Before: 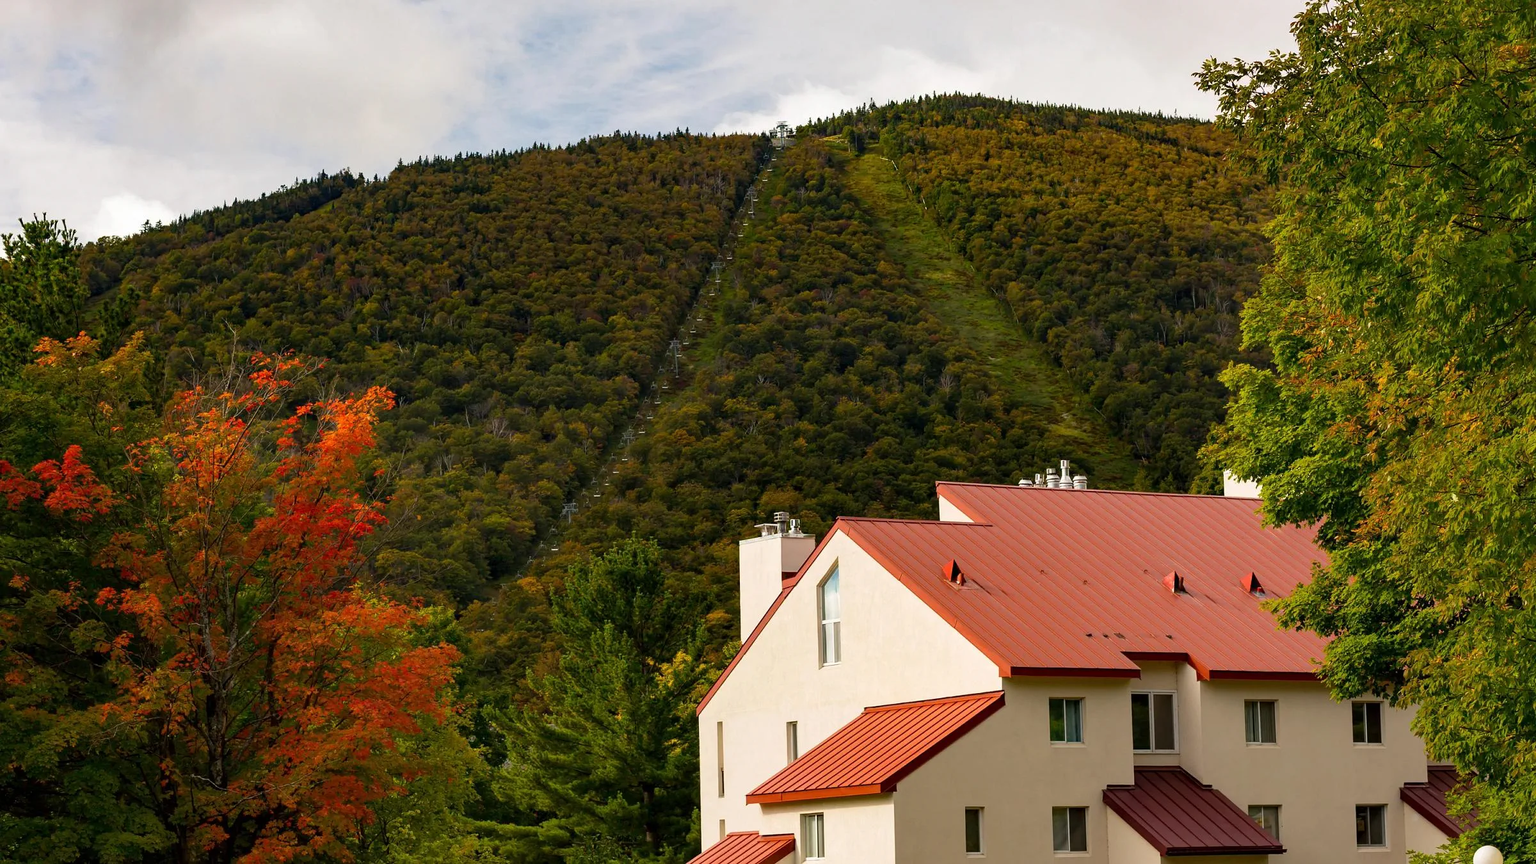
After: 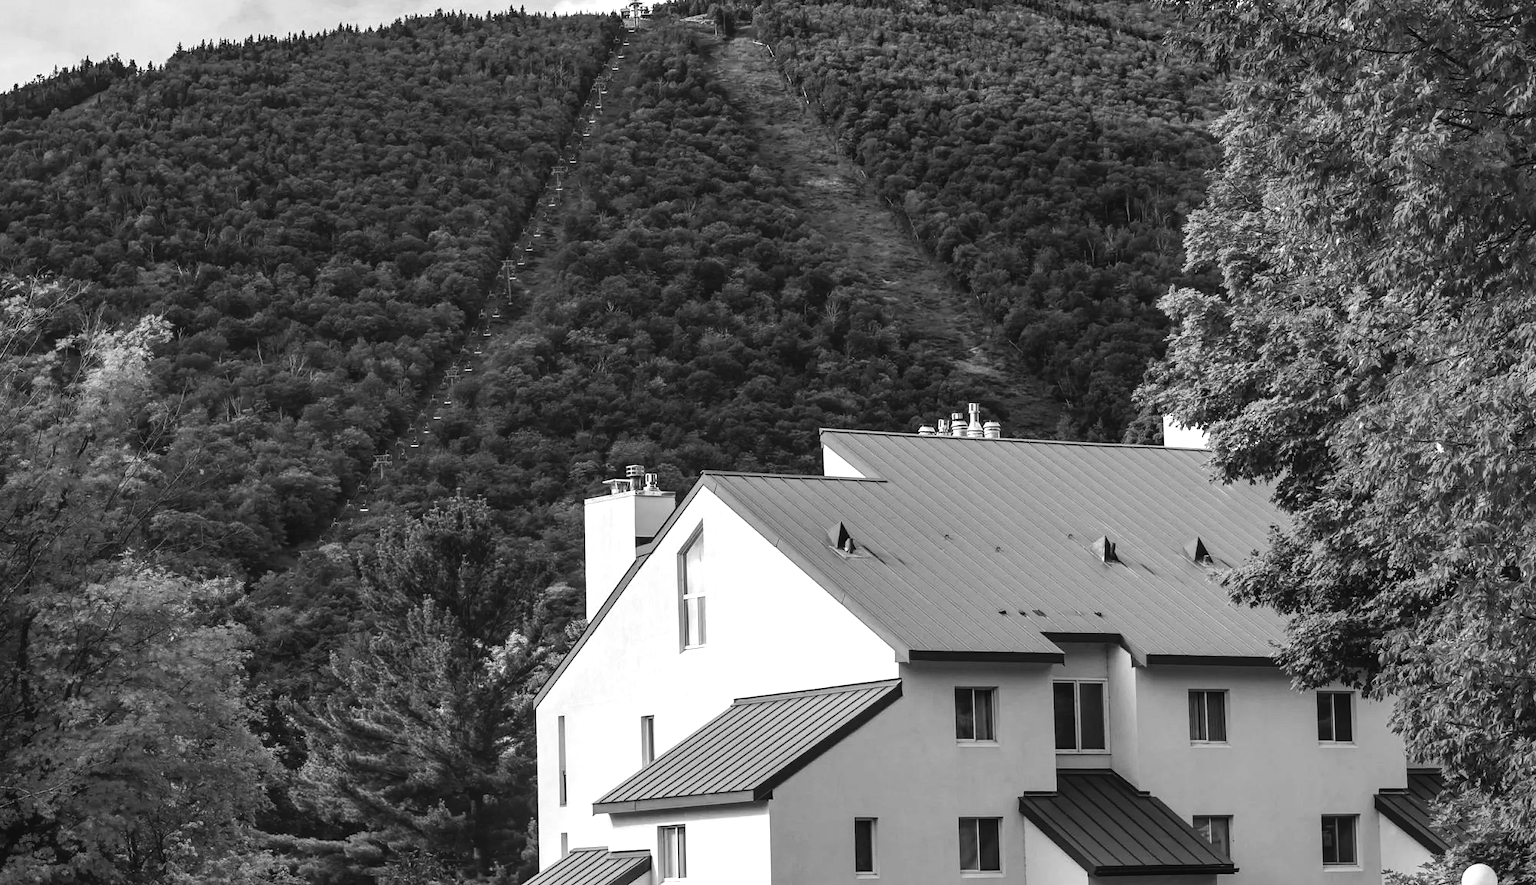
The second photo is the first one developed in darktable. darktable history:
monochrome: a 32, b 64, size 2.3
contrast brightness saturation: contrast -0.1, brightness 0.05, saturation 0.08
local contrast: on, module defaults
crop: left 16.315%, top 14.246%
tone equalizer: -8 EV -0.75 EV, -7 EV -0.7 EV, -6 EV -0.6 EV, -5 EV -0.4 EV, -3 EV 0.4 EV, -2 EV 0.6 EV, -1 EV 0.7 EV, +0 EV 0.75 EV, edges refinement/feathering 500, mask exposure compensation -1.57 EV, preserve details no
